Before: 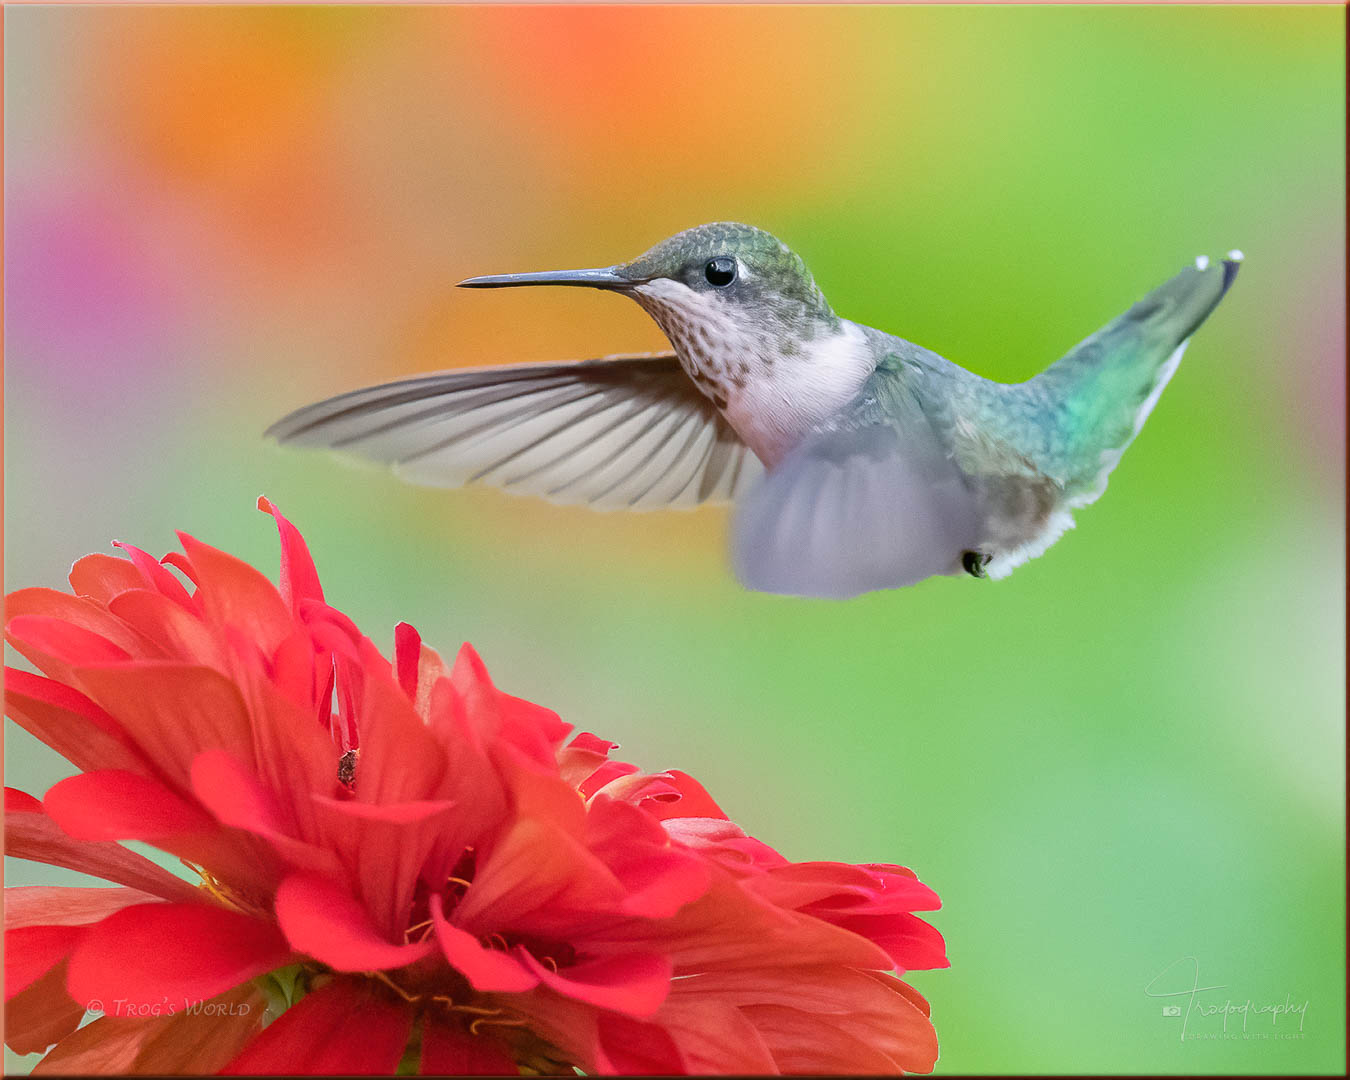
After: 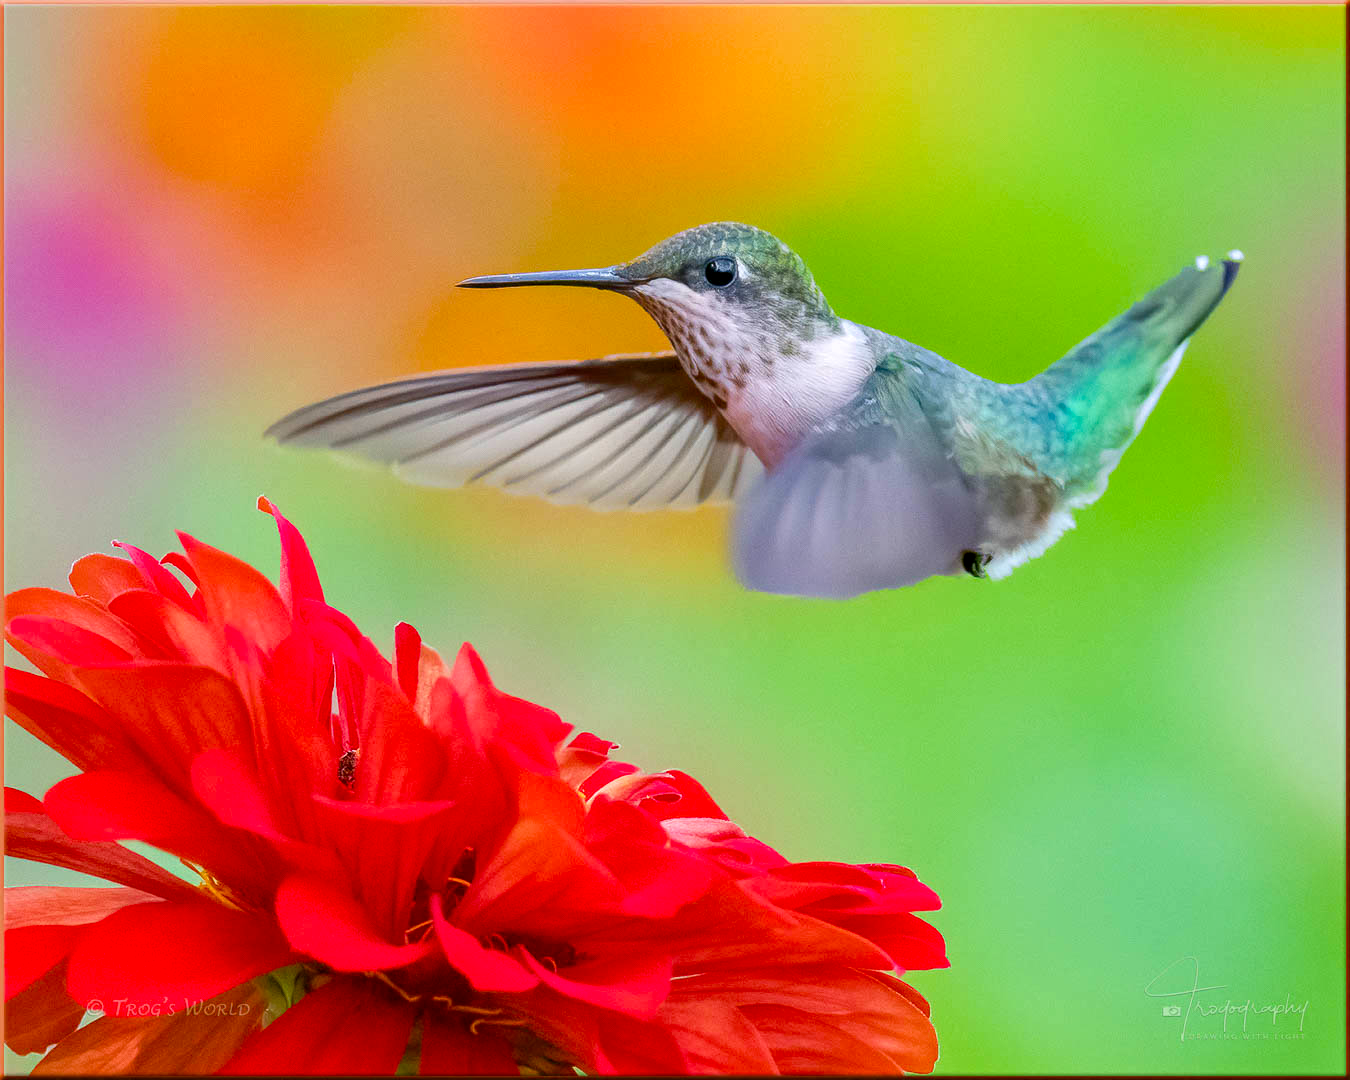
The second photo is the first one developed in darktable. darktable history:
local contrast: on, module defaults
velvia: strength 32%, mid-tones bias 0.2
